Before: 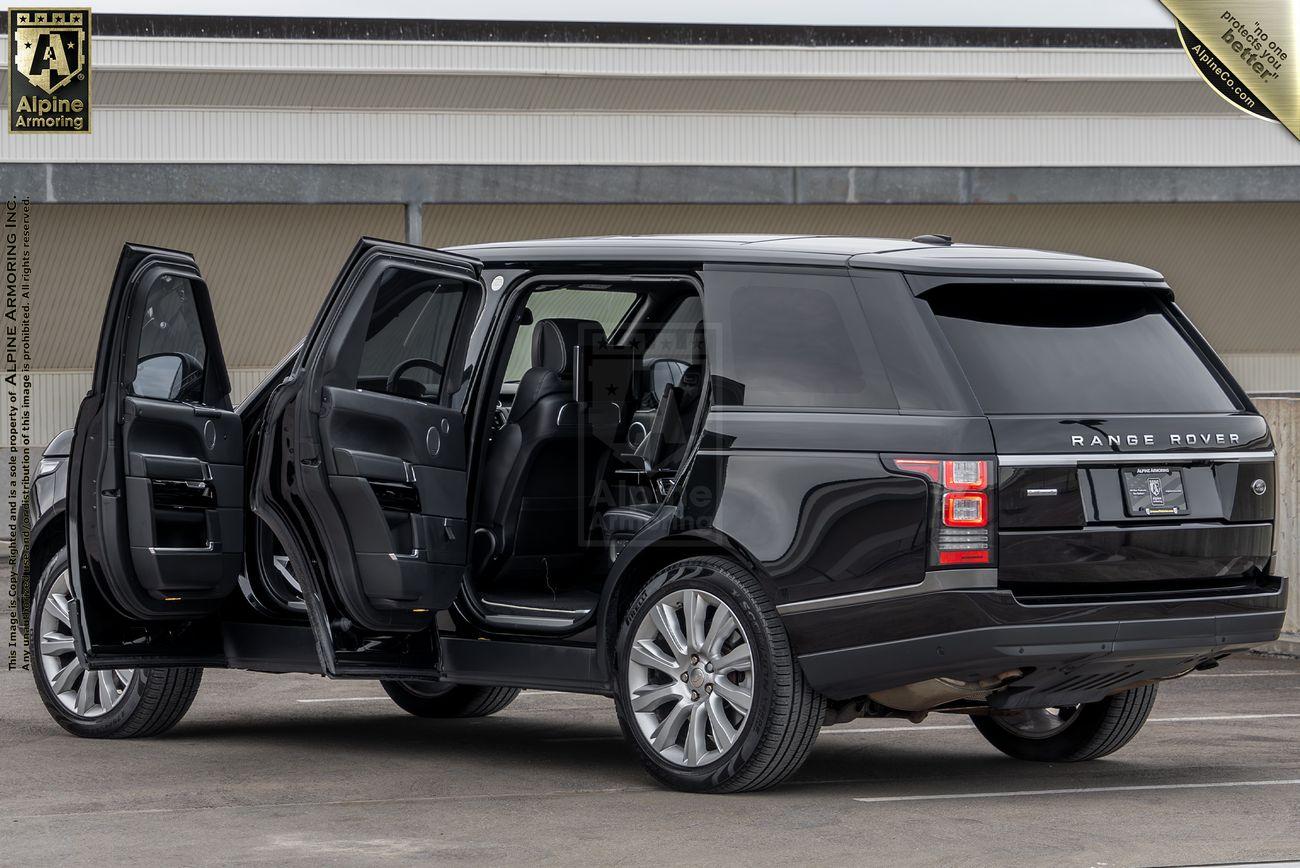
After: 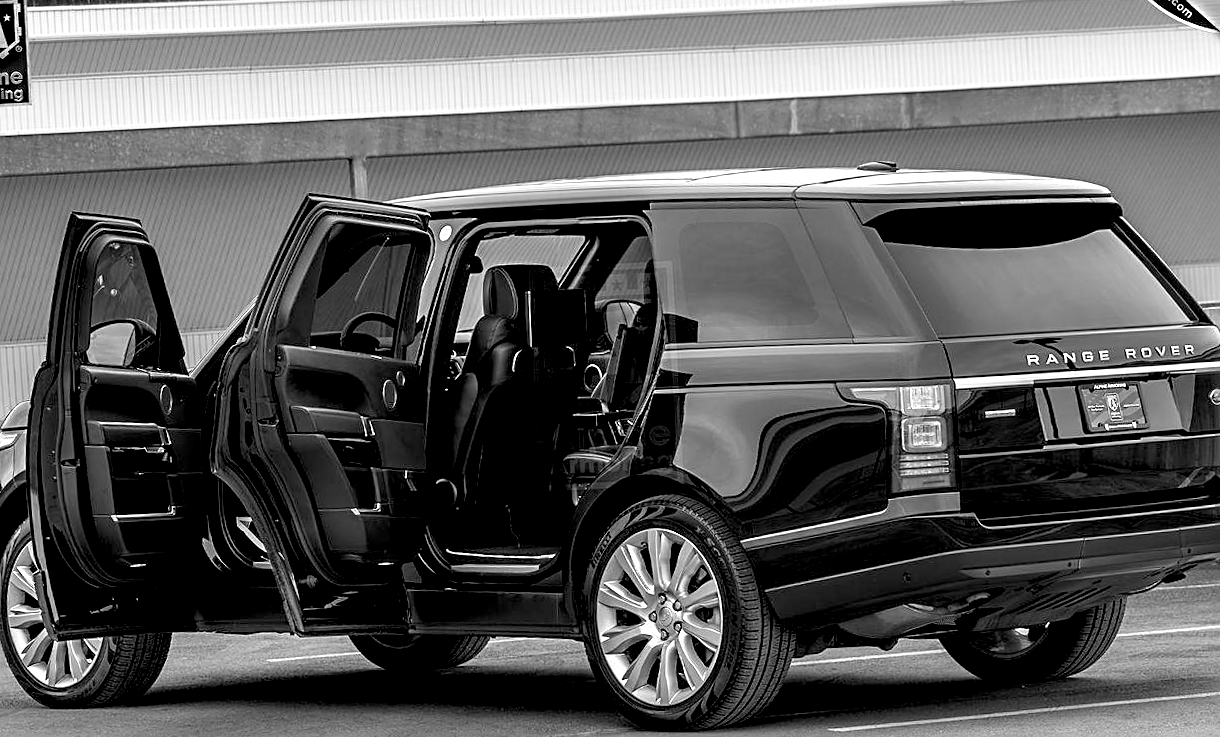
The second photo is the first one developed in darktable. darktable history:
color correction: highlights a* -0.182, highlights b* -0.124
sharpen: on, module defaults
exposure: black level correction 0.012, exposure 0.7 EV, compensate exposure bias true, compensate highlight preservation false
crop: left 1.964%, top 3.251%, right 1.122%, bottom 4.933%
rotate and perspective: rotation -3°, crop left 0.031, crop right 0.968, crop top 0.07, crop bottom 0.93
monochrome: a -4.13, b 5.16, size 1
color balance: lift [0.998, 0.998, 1.001, 1.002], gamma [0.995, 1.025, 0.992, 0.975], gain [0.995, 1.02, 0.997, 0.98]
